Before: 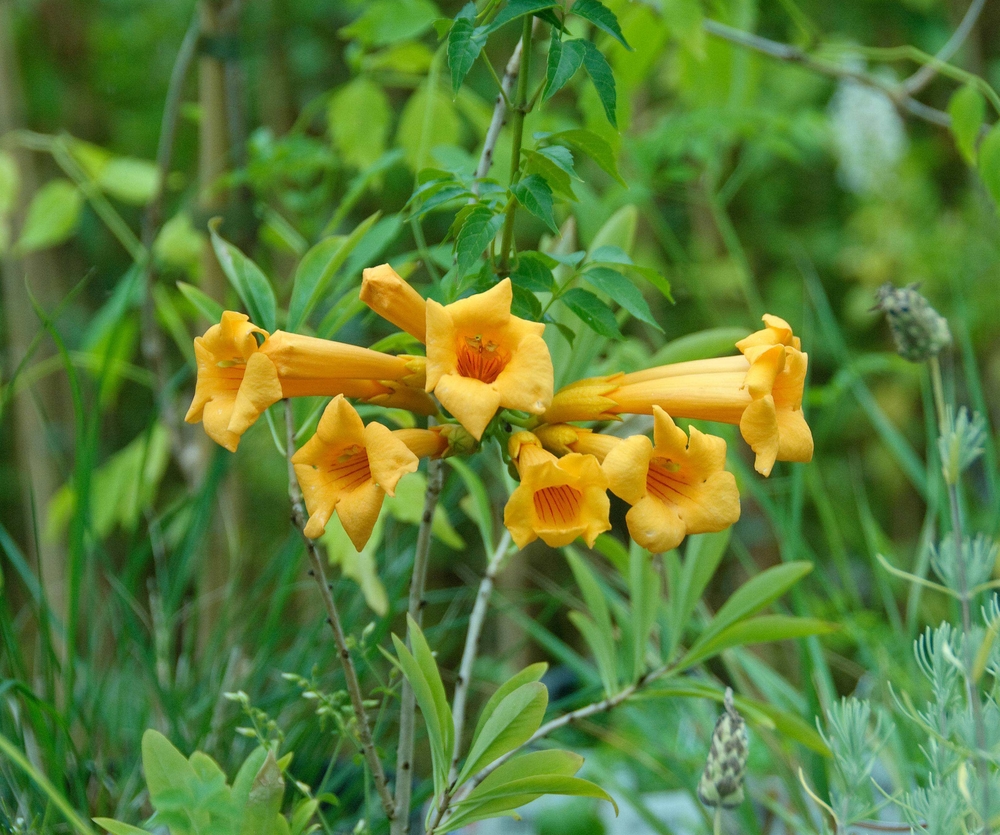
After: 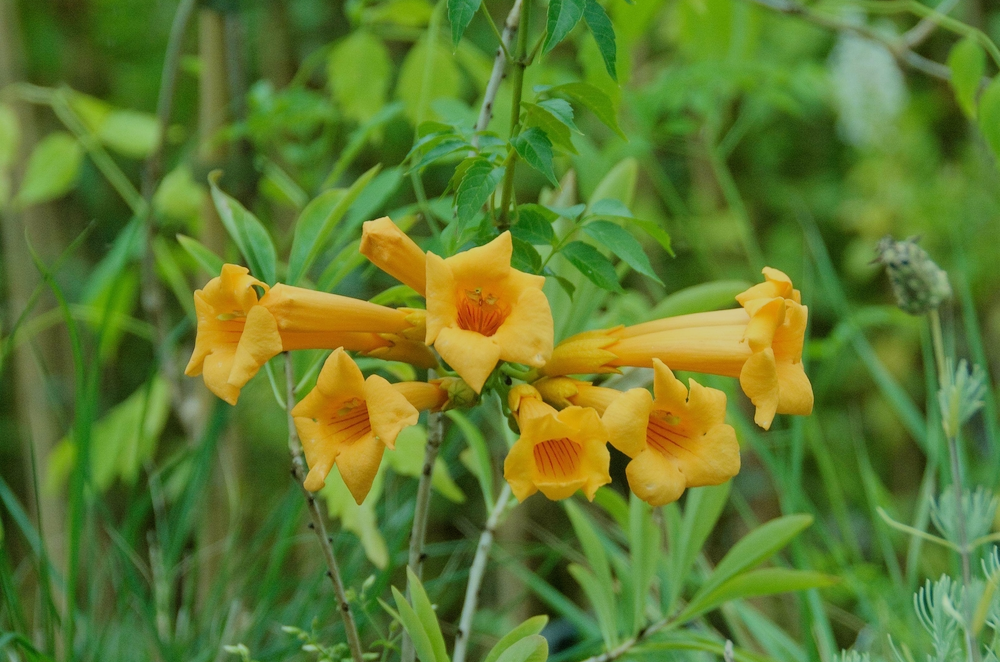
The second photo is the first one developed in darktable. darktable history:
color balance: mode lift, gamma, gain (sRGB), lift [1.04, 1, 1, 0.97], gamma [1.01, 1, 1, 0.97], gain [0.96, 1, 1, 0.97]
filmic rgb: black relative exposure -7.65 EV, white relative exposure 4.56 EV, hardness 3.61, color science v6 (2022)
crop and rotate: top 5.667%, bottom 14.937%
